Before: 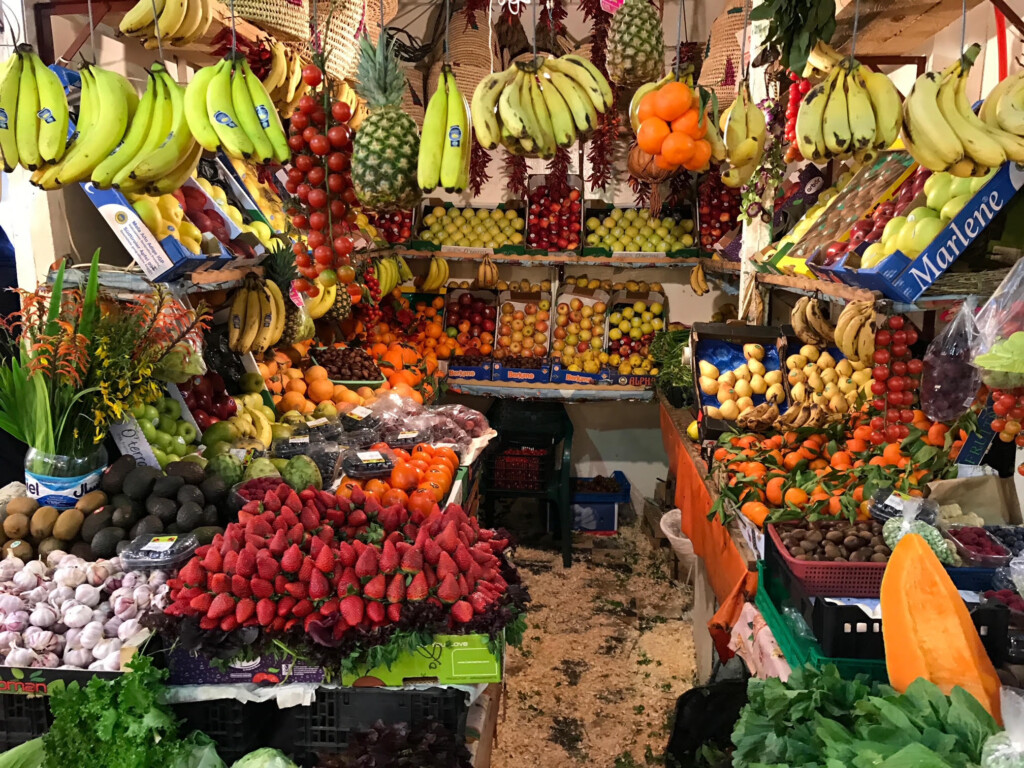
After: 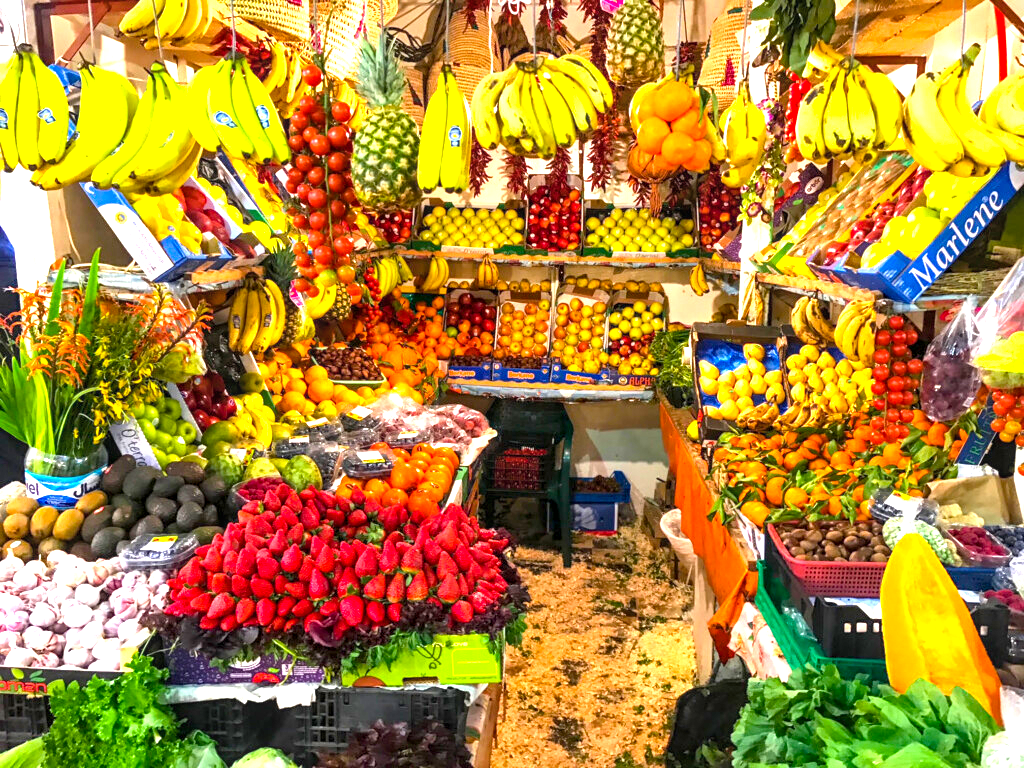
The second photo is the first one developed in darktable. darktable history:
exposure: black level correction 0.001, exposure 1.641 EV, compensate exposure bias true, compensate highlight preservation false
color balance rgb: perceptual saturation grading › global saturation 25.748%, perceptual brilliance grading › global brilliance 1.404%, perceptual brilliance grading › highlights -3.835%, global vibrance 30.309%
local contrast: on, module defaults
